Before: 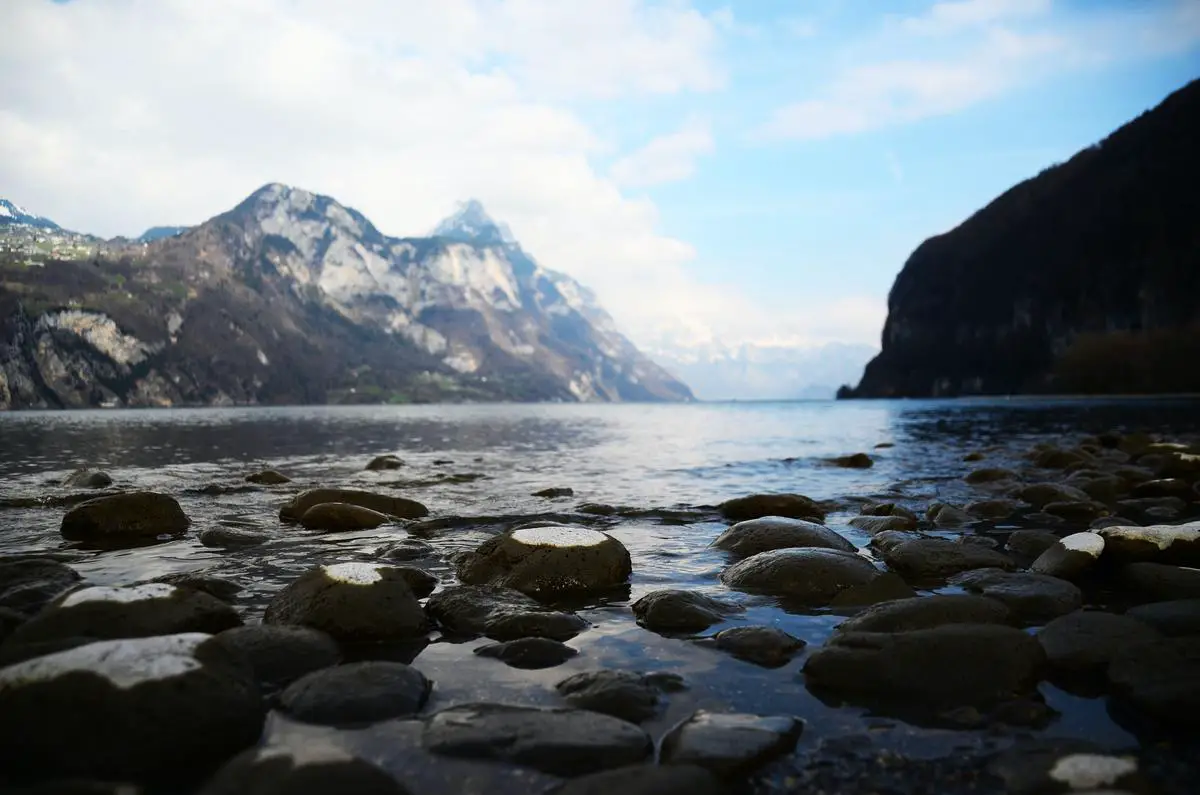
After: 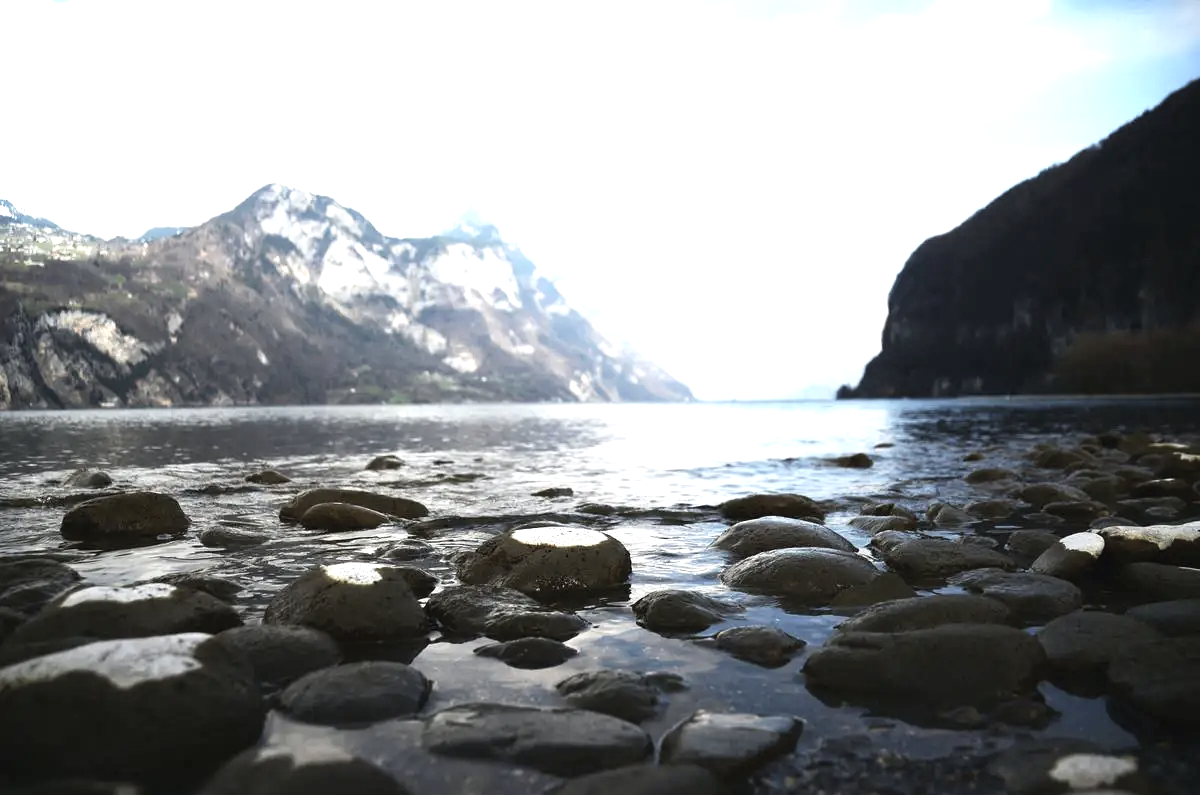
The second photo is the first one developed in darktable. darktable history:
exposure: black level correction 0, exposure 1.1 EV, compensate exposure bias true, compensate highlight preservation false
contrast brightness saturation: contrast -0.05, saturation -0.41
